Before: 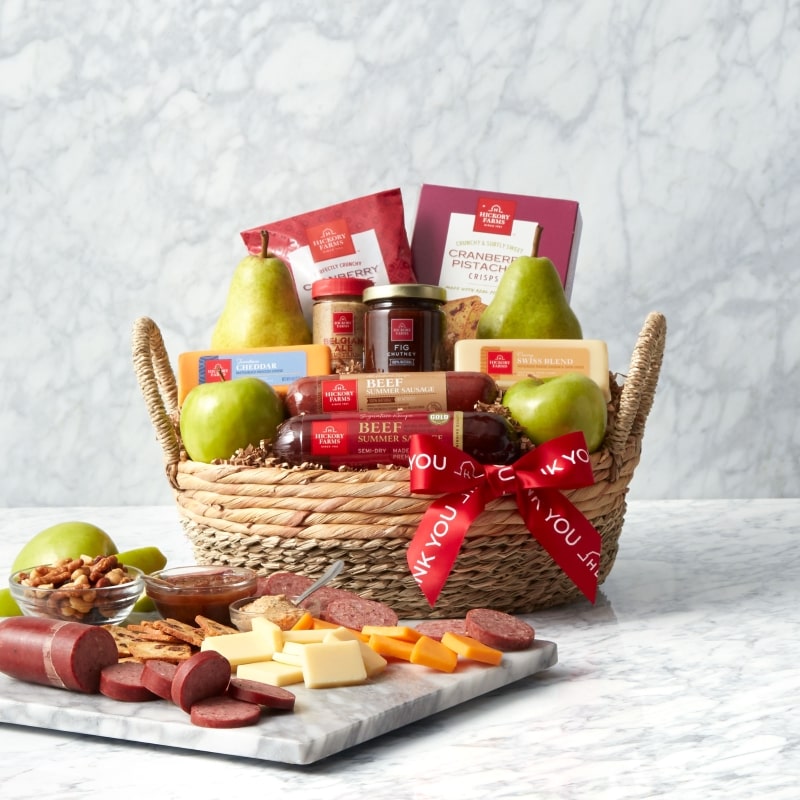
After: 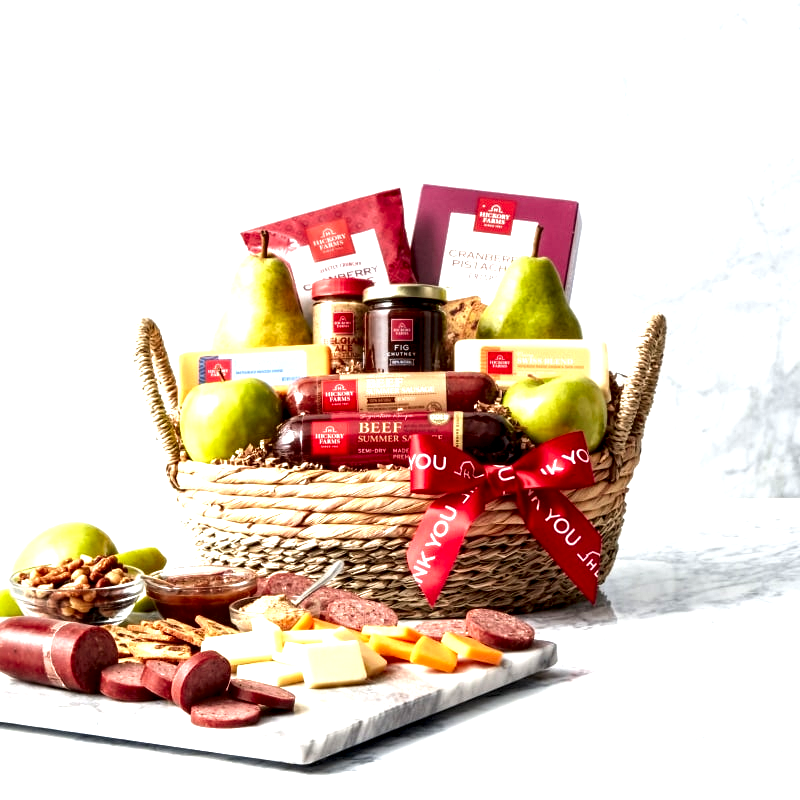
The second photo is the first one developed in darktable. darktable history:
exposure: black level correction 0.001, exposure 0.955 EV, compensate exposure bias true, compensate highlight preservation false
local contrast: highlights 80%, shadows 57%, detail 175%, midtone range 0.602
